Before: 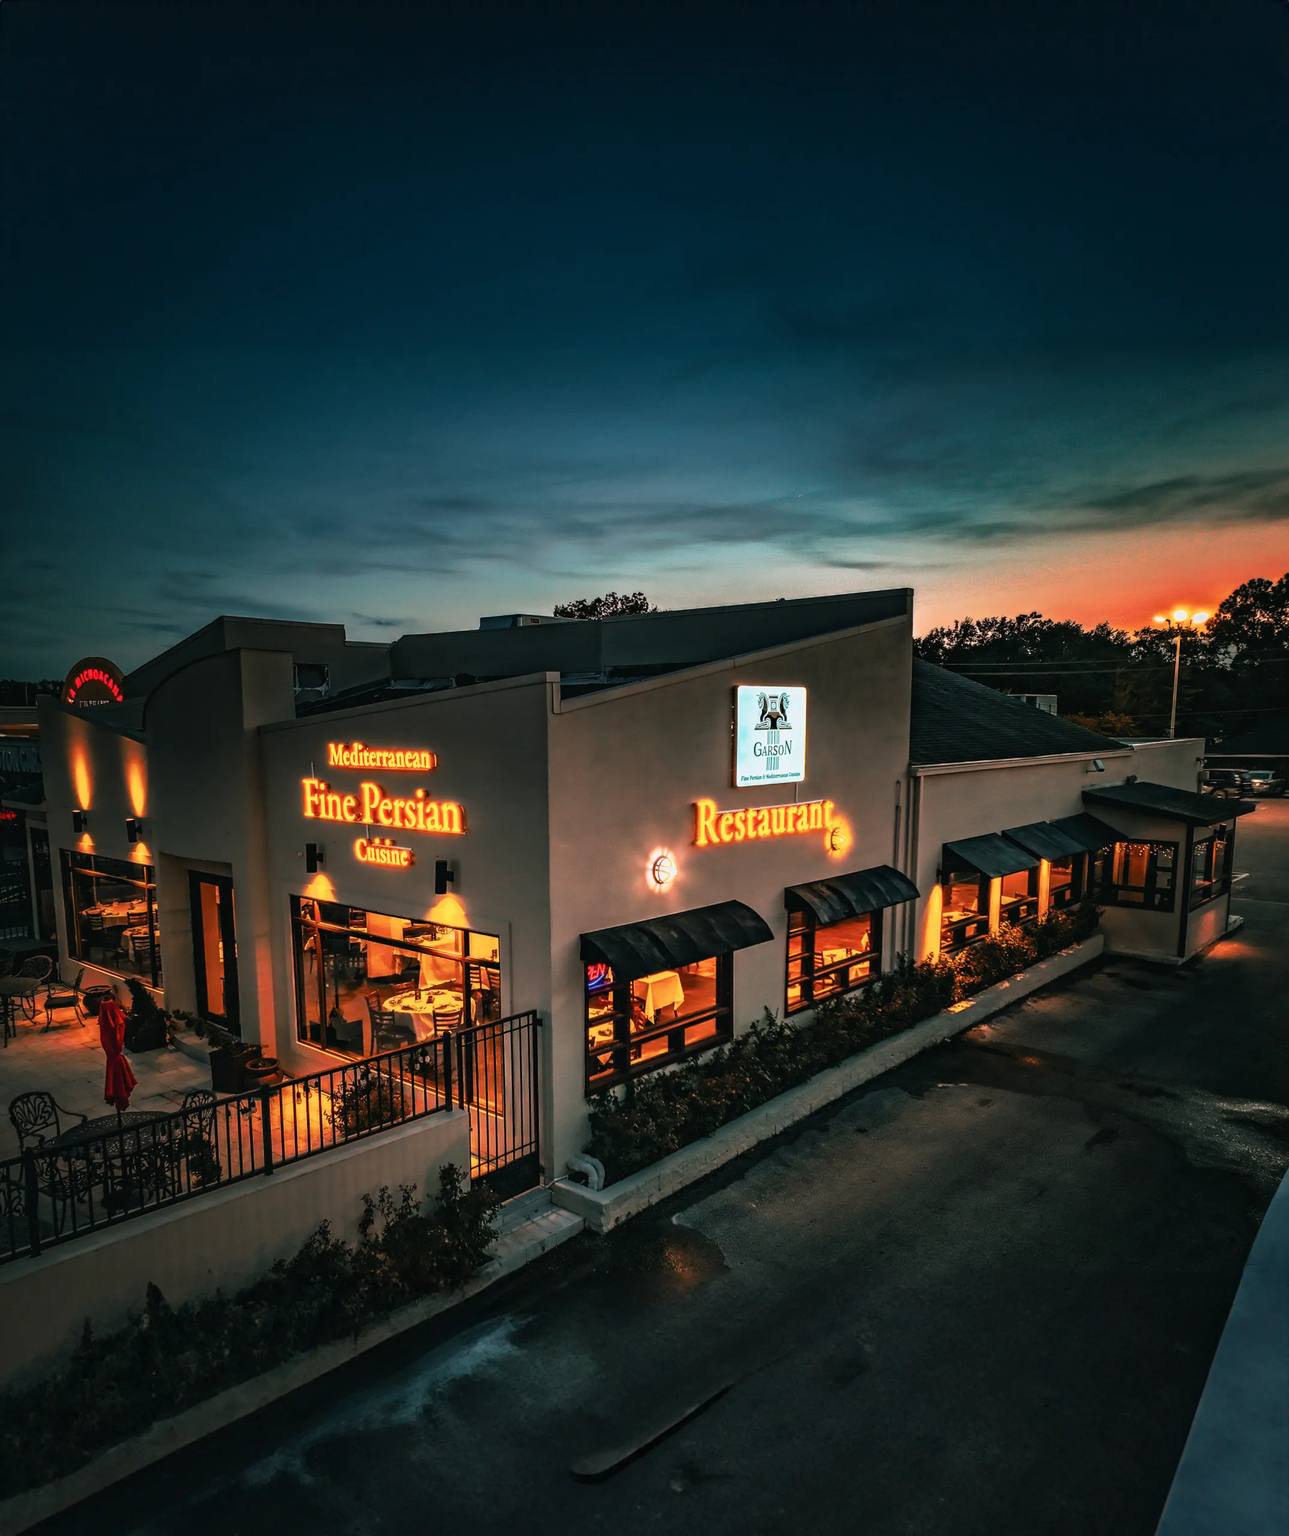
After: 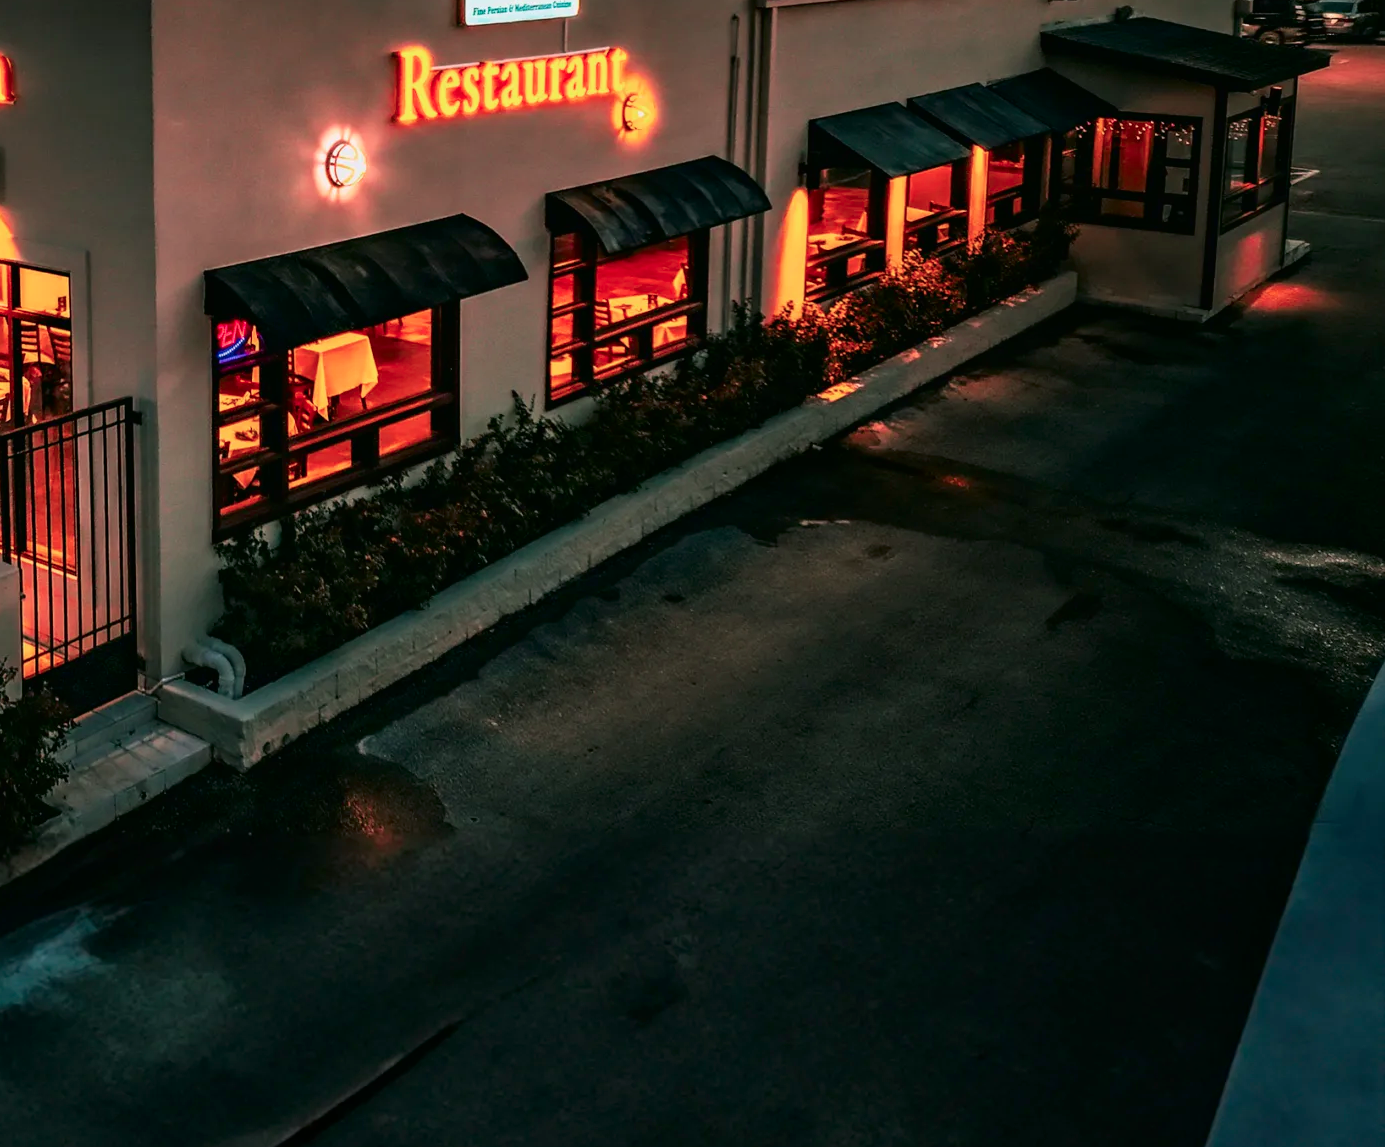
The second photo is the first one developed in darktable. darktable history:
crop and rotate: left 35.509%, top 50.238%, bottom 4.934%
tone curve: curves: ch0 [(0, 0) (0.059, 0.027) (0.162, 0.125) (0.304, 0.279) (0.547, 0.532) (0.828, 0.815) (1, 0.983)]; ch1 [(0, 0) (0.23, 0.166) (0.34, 0.298) (0.371, 0.334) (0.435, 0.408) (0.477, 0.469) (0.499, 0.498) (0.529, 0.544) (0.559, 0.587) (0.743, 0.798) (1, 1)]; ch2 [(0, 0) (0.431, 0.414) (0.498, 0.503) (0.524, 0.531) (0.568, 0.567) (0.6, 0.597) (0.643, 0.631) (0.74, 0.721) (1, 1)], color space Lab, independent channels, preserve colors none
